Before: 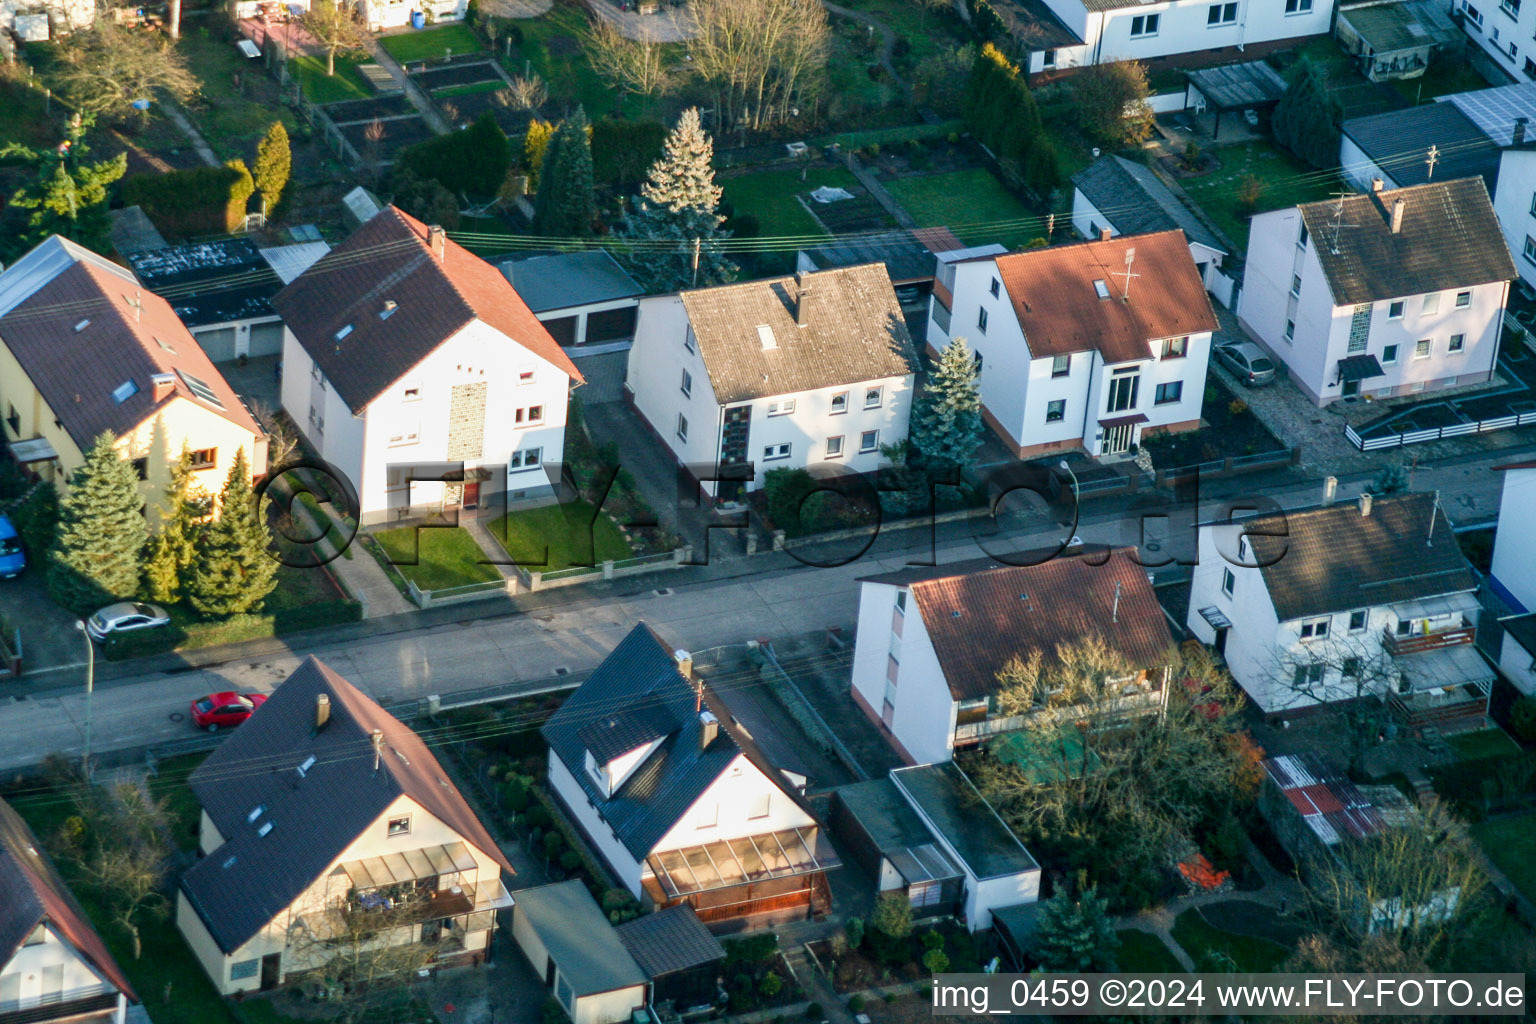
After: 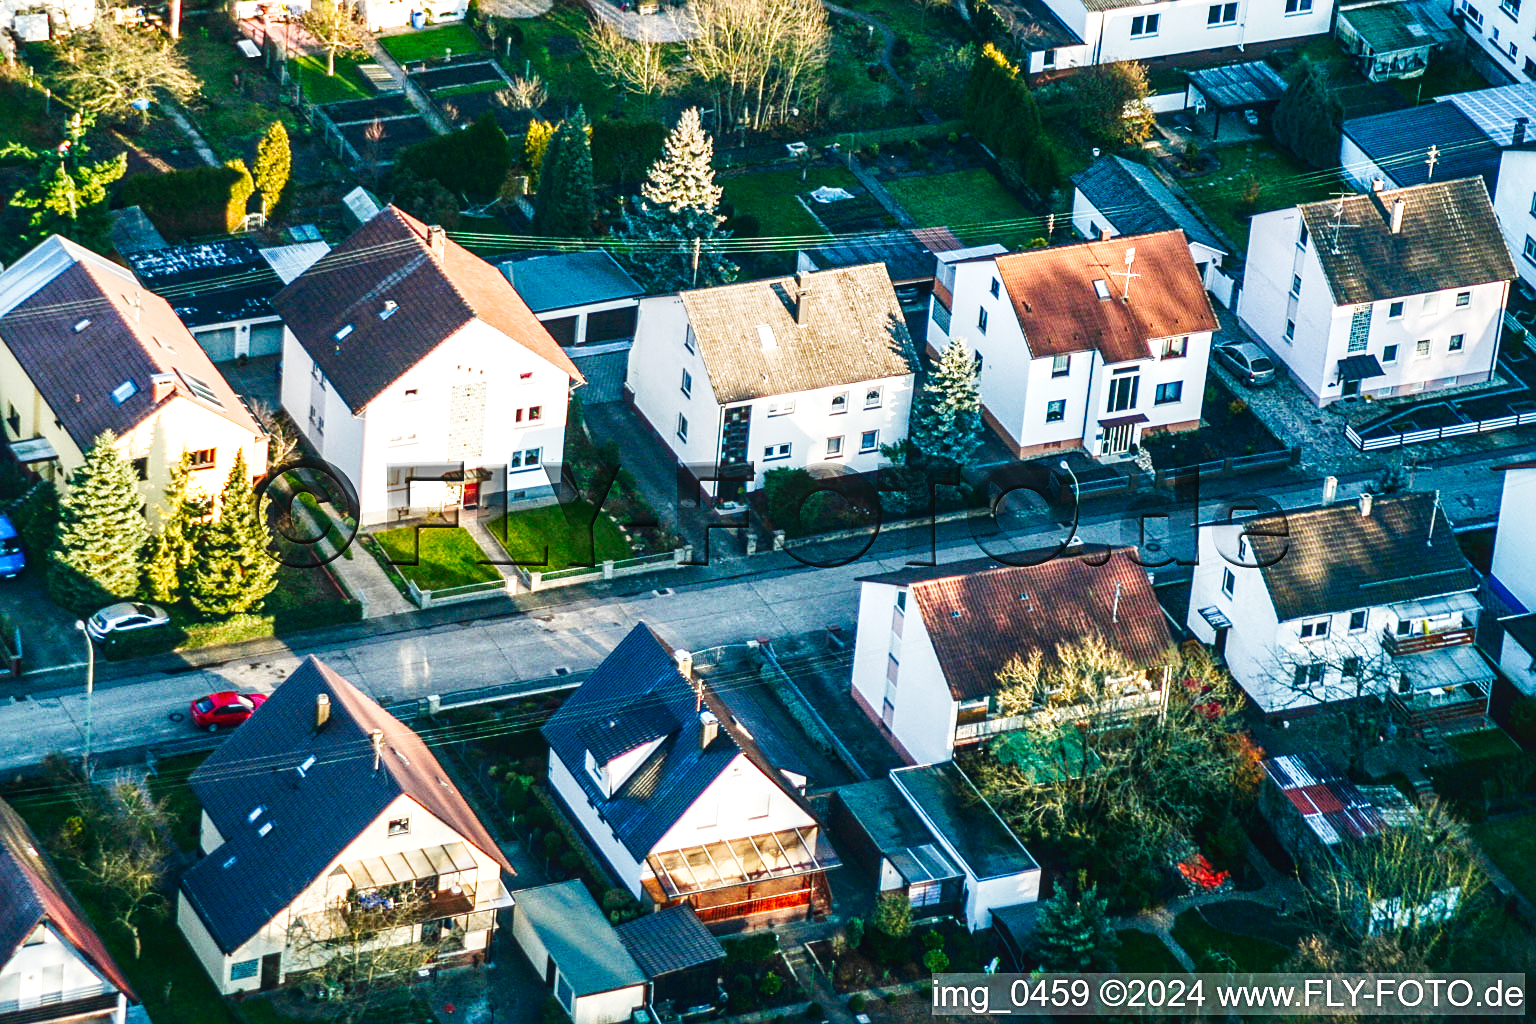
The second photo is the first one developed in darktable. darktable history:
local contrast: on, module defaults
color correction: highlights a* -0.158, highlights b* 0.112
contrast brightness saturation: brightness -0.213, saturation 0.082
sharpen: on, module defaults
exposure: black level correction 0, exposure 0.6 EV, compensate highlight preservation false
tone curve: curves: ch0 [(0, 0.029) (0.071, 0.087) (0.223, 0.265) (0.447, 0.605) (0.654, 0.823) (0.861, 0.943) (1, 0.981)]; ch1 [(0, 0) (0.353, 0.344) (0.447, 0.449) (0.502, 0.501) (0.547, 0.54) (0.57, 0.582) (0.608, 0.608) (0.618, 0.631) (0.657, 0.699) (1, 1)]; ch2 [(0, 0) (0.34, 0.314) (0.456, 0.456) (0.5, 0.503) (0.528, 0.54) (0.557, 0.577) (0.589, 0.626) (1, 1)], preserve colors none
tone equalizer: edges refinement/feathering 500, mask exposure compensation -1.57 EV, preserve details no
shadows and highlights: shadows 11.58, white point adjustment 1.3, highlights -0.982, highlights color adjustment 89.28%, soften with gaussian
